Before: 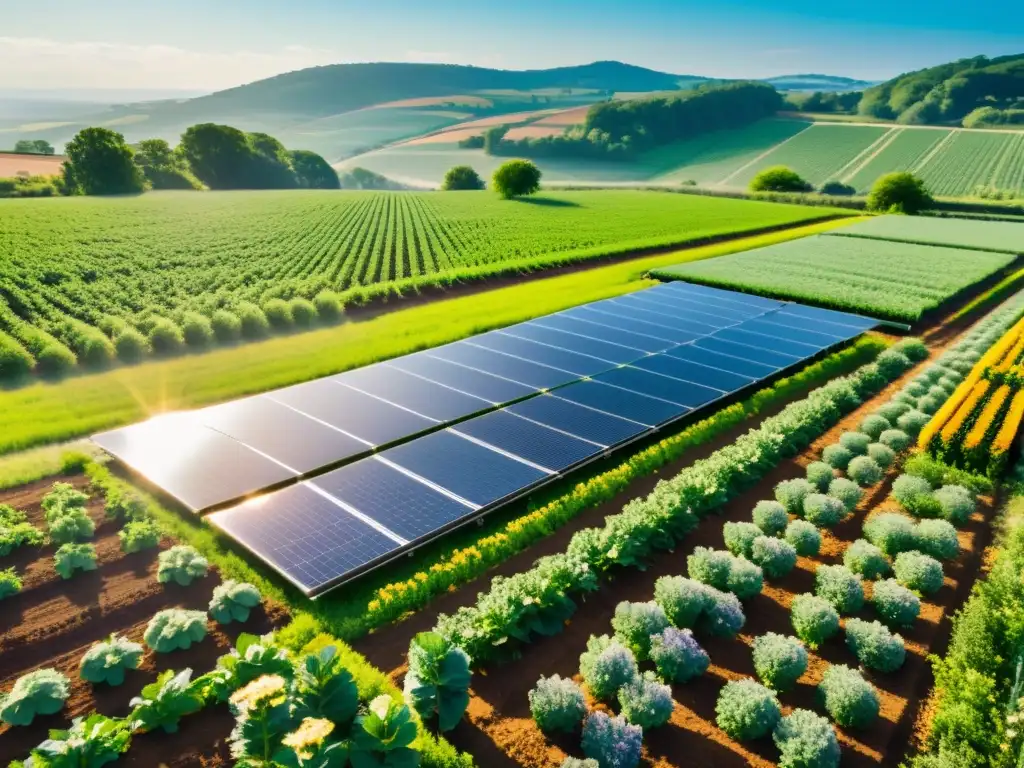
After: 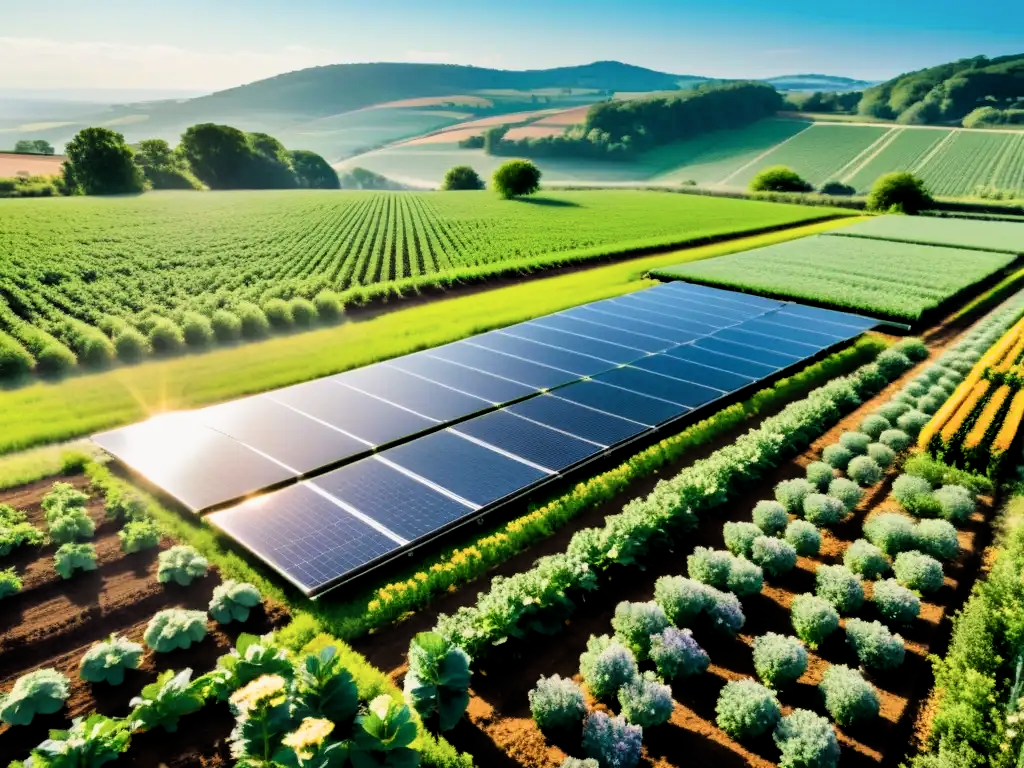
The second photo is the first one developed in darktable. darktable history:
filmic rgb: black relative exposure -6.35 EV, white relative exposure 2.8 EV, target black luminance 0%, hardness 4.57, latitude 67.89%, contrast 1.287, shadows ↔ highlights balance -3.41%
